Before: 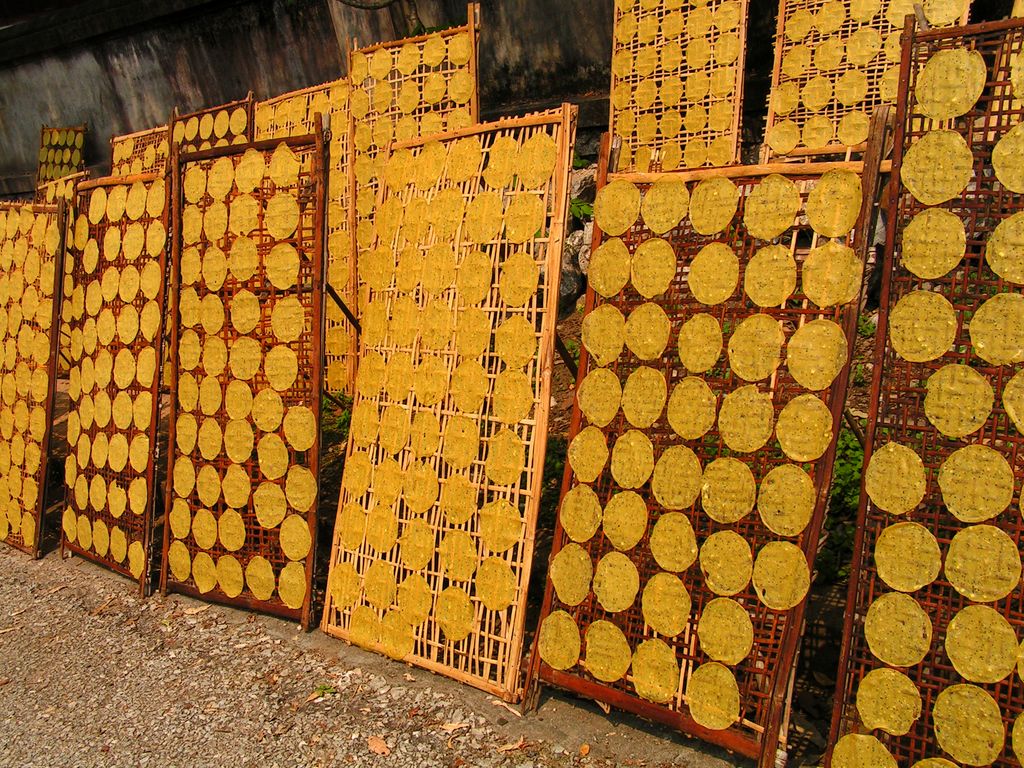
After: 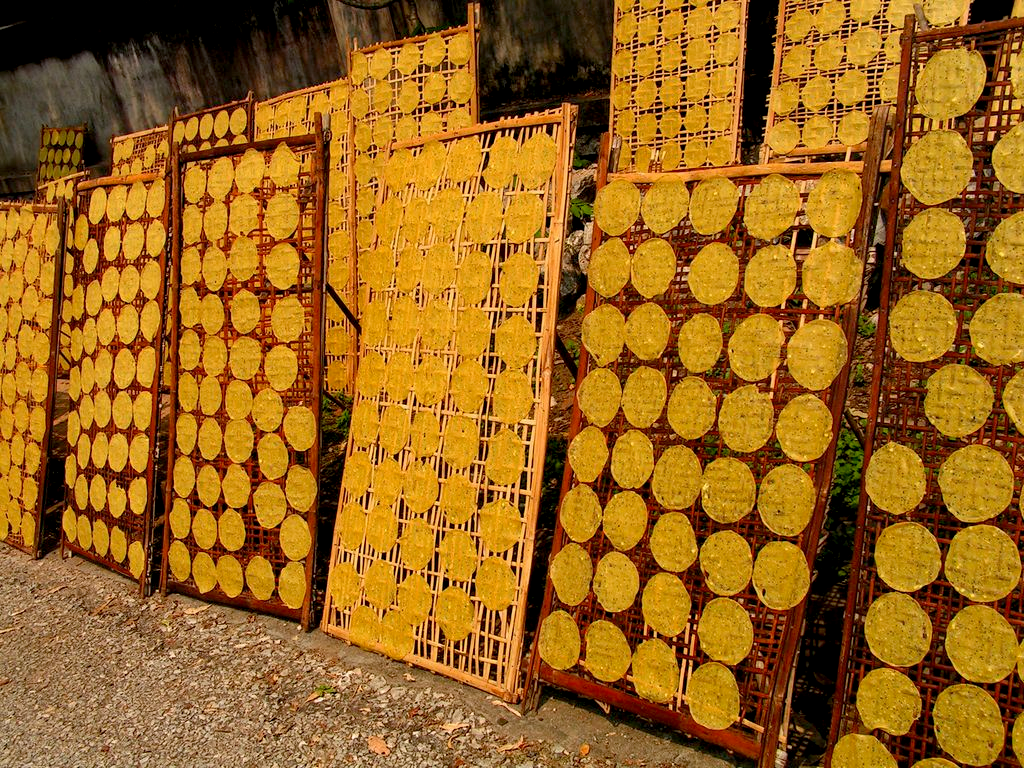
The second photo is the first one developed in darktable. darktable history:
exposure: black level correction 0.01, exposure 0.011 EV, compensate highlight preservation false
